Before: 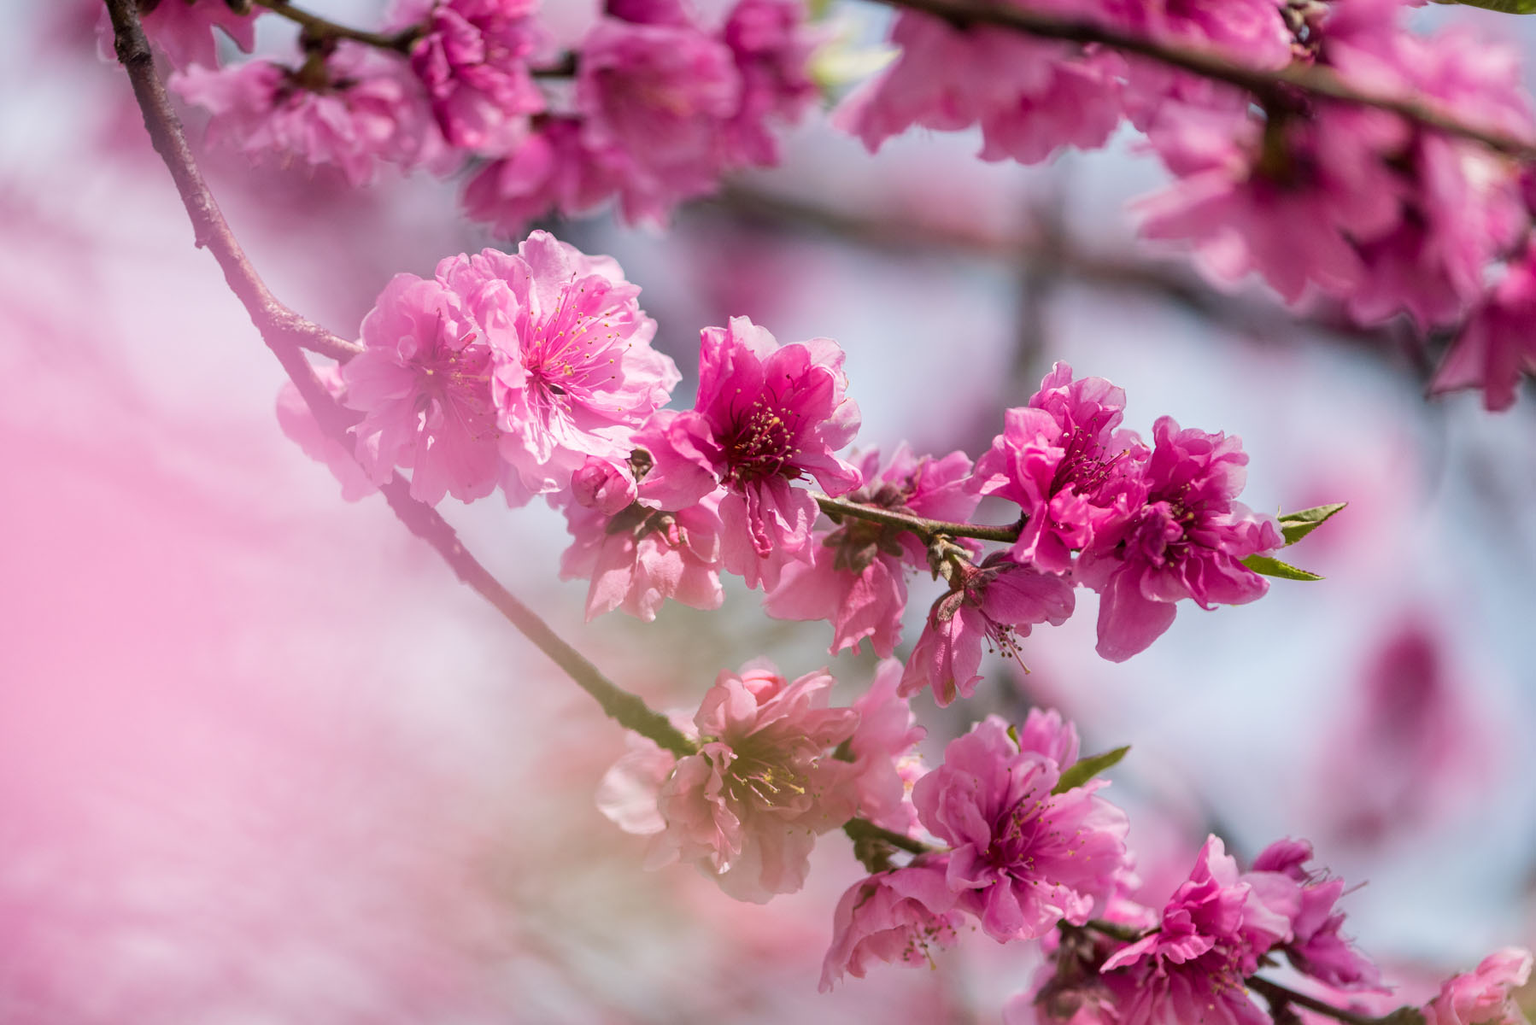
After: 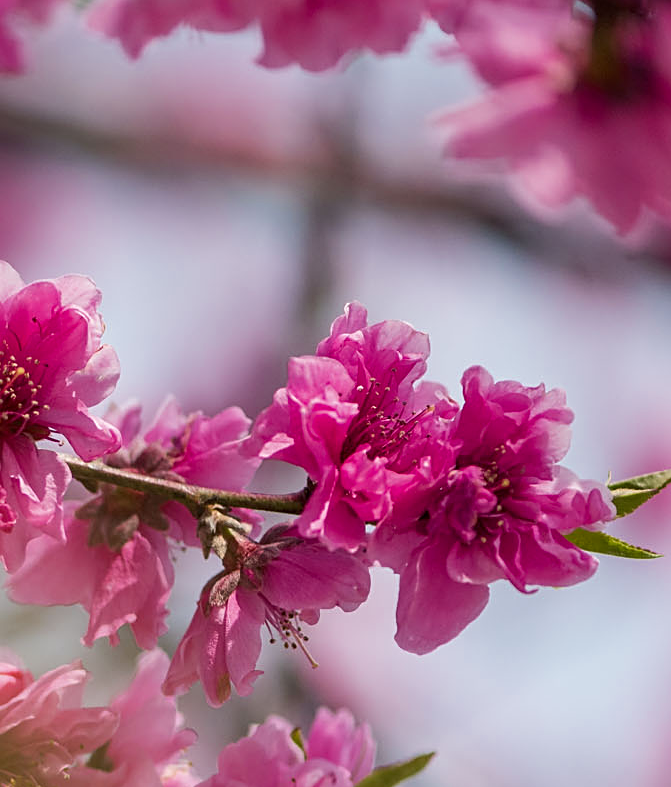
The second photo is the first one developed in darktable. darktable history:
color zones: curves: ch0 [(0, 0.444) (0.143, 0.442) (0.286, 0.441) (0.429, 0.441) (0.571, 0.441) (0.714, 0.441) (0.857, 0.442) (1, 0.444)]
crop and rotate: left 49.486%, top 10.154%, right 13.18%, bottom 24.25%
sharpen: on, module defaults
